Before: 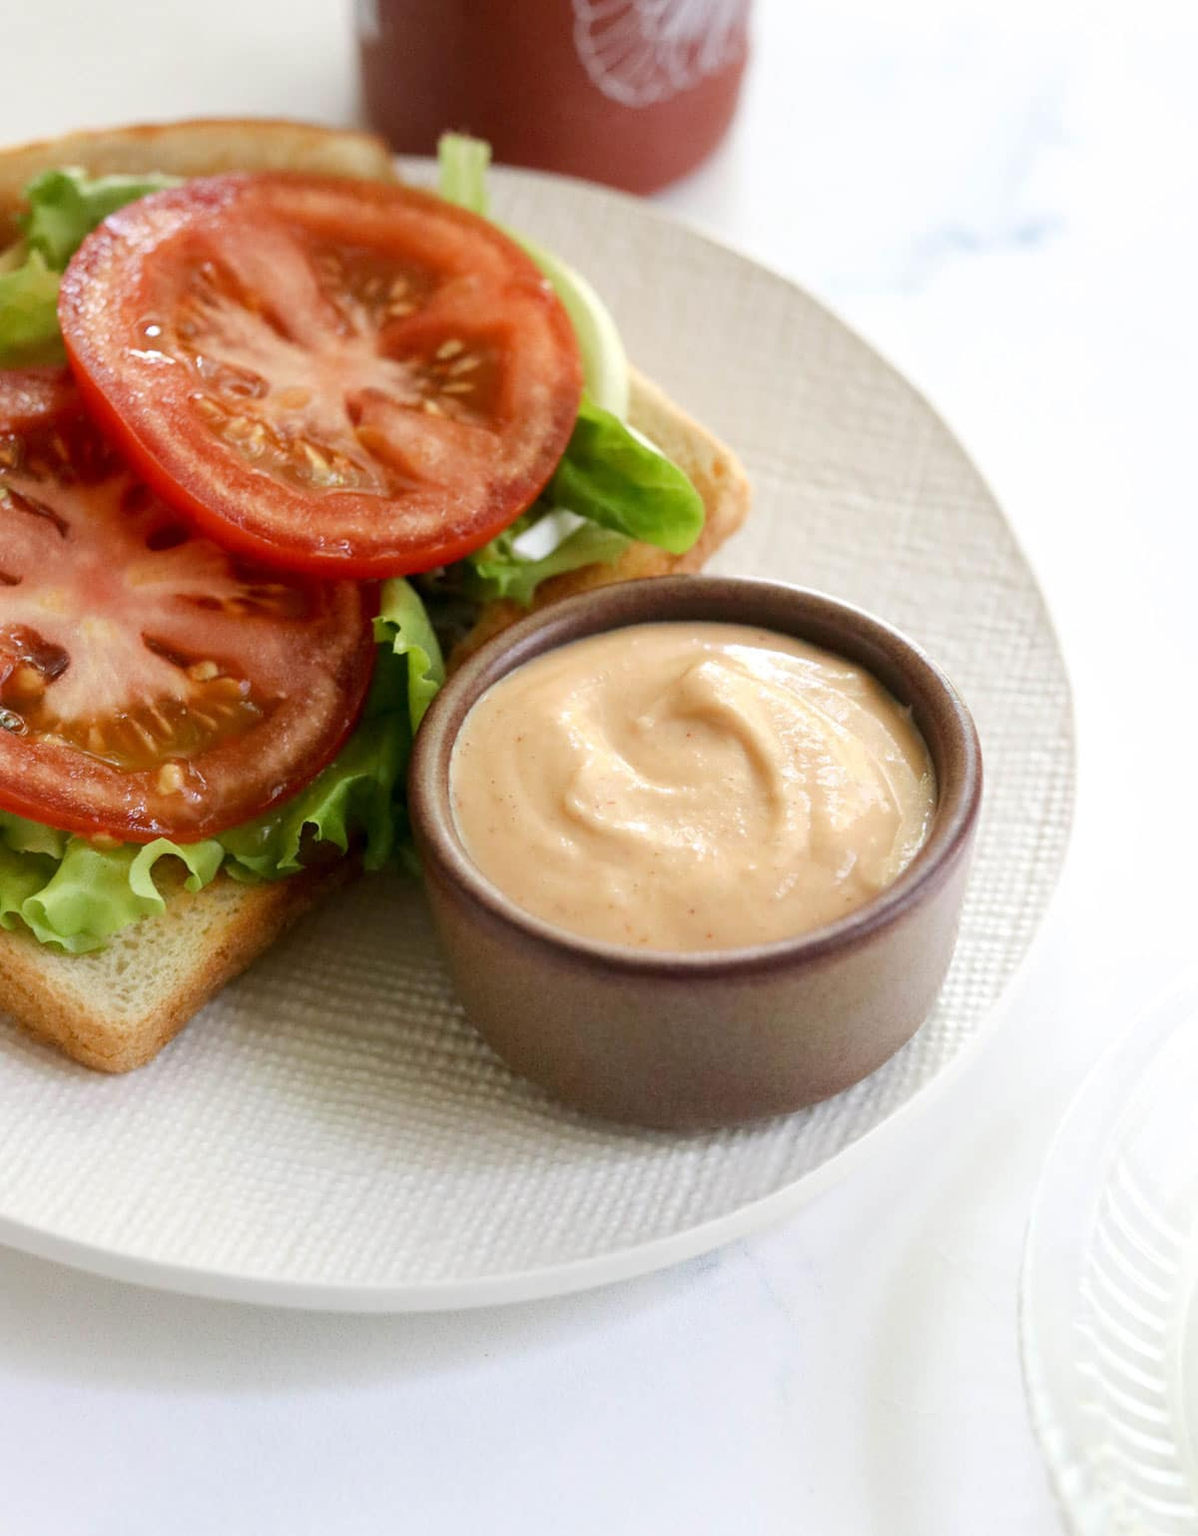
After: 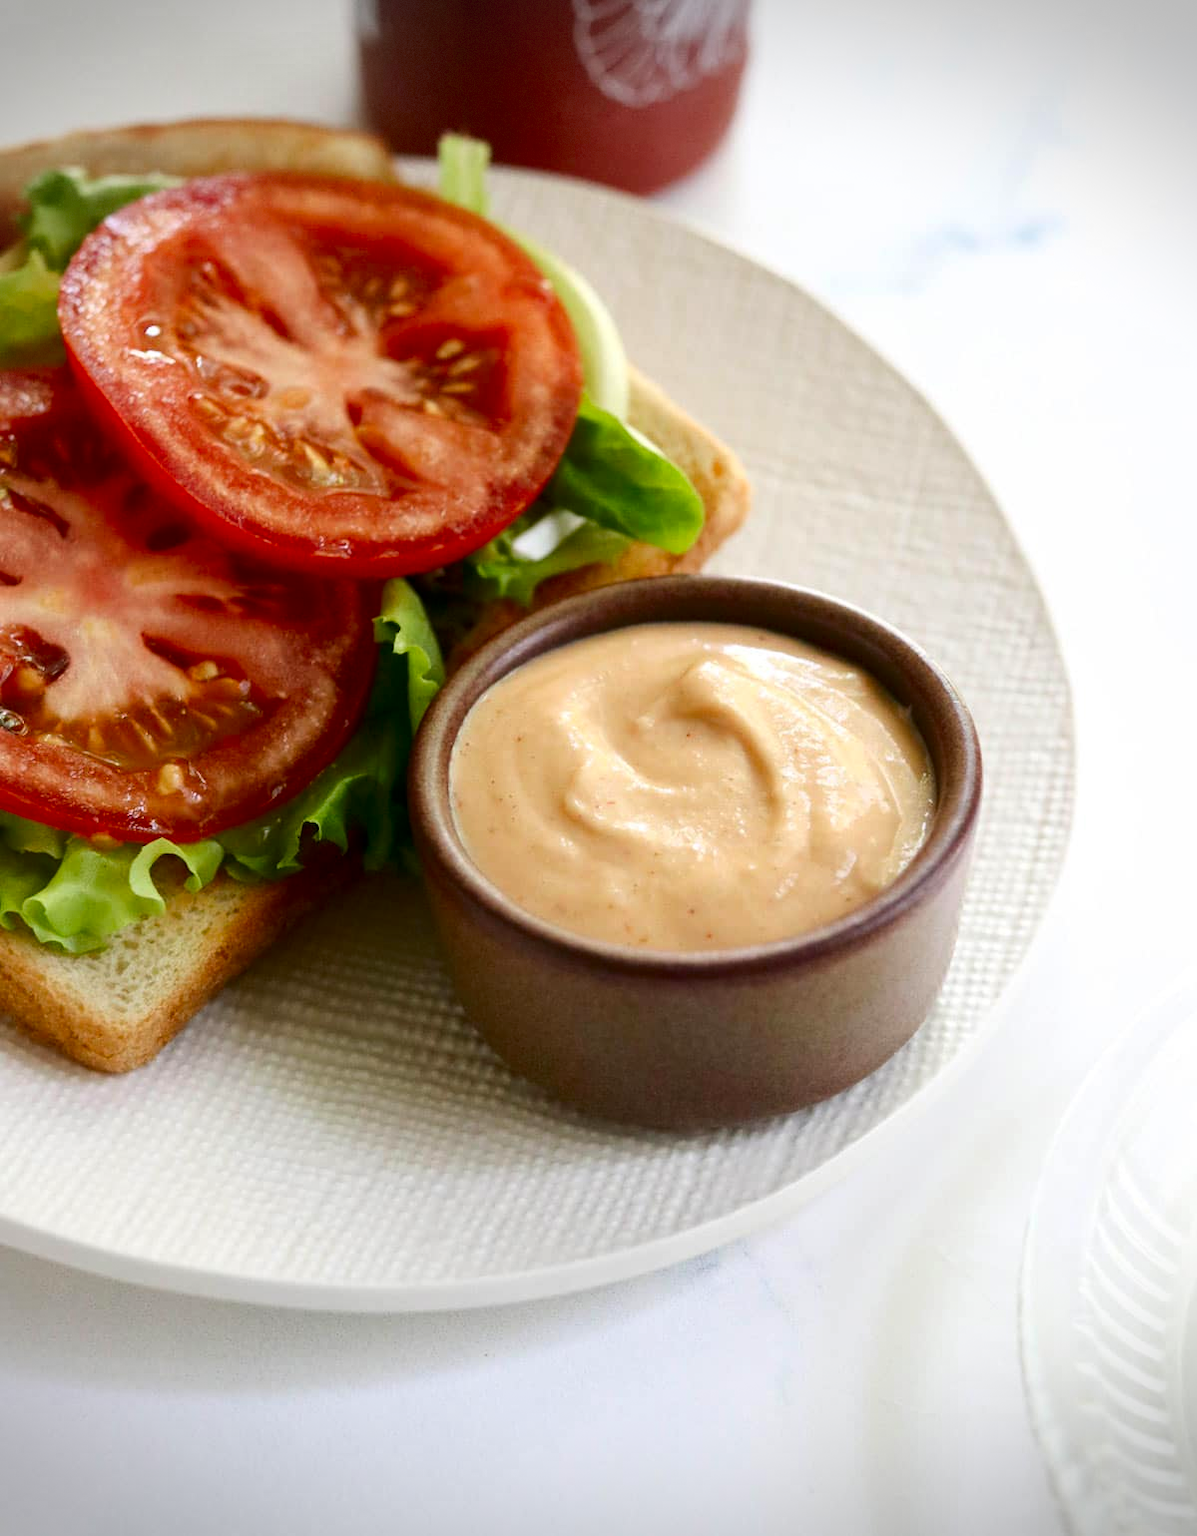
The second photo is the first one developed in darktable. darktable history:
vignetting: fall-off start 97.25%, width/height ratio 1.183, dithering 8-bit output, unbound false
contrast brightness saturation: contrast 0.125, brightness -0.12, saturation 0.198
